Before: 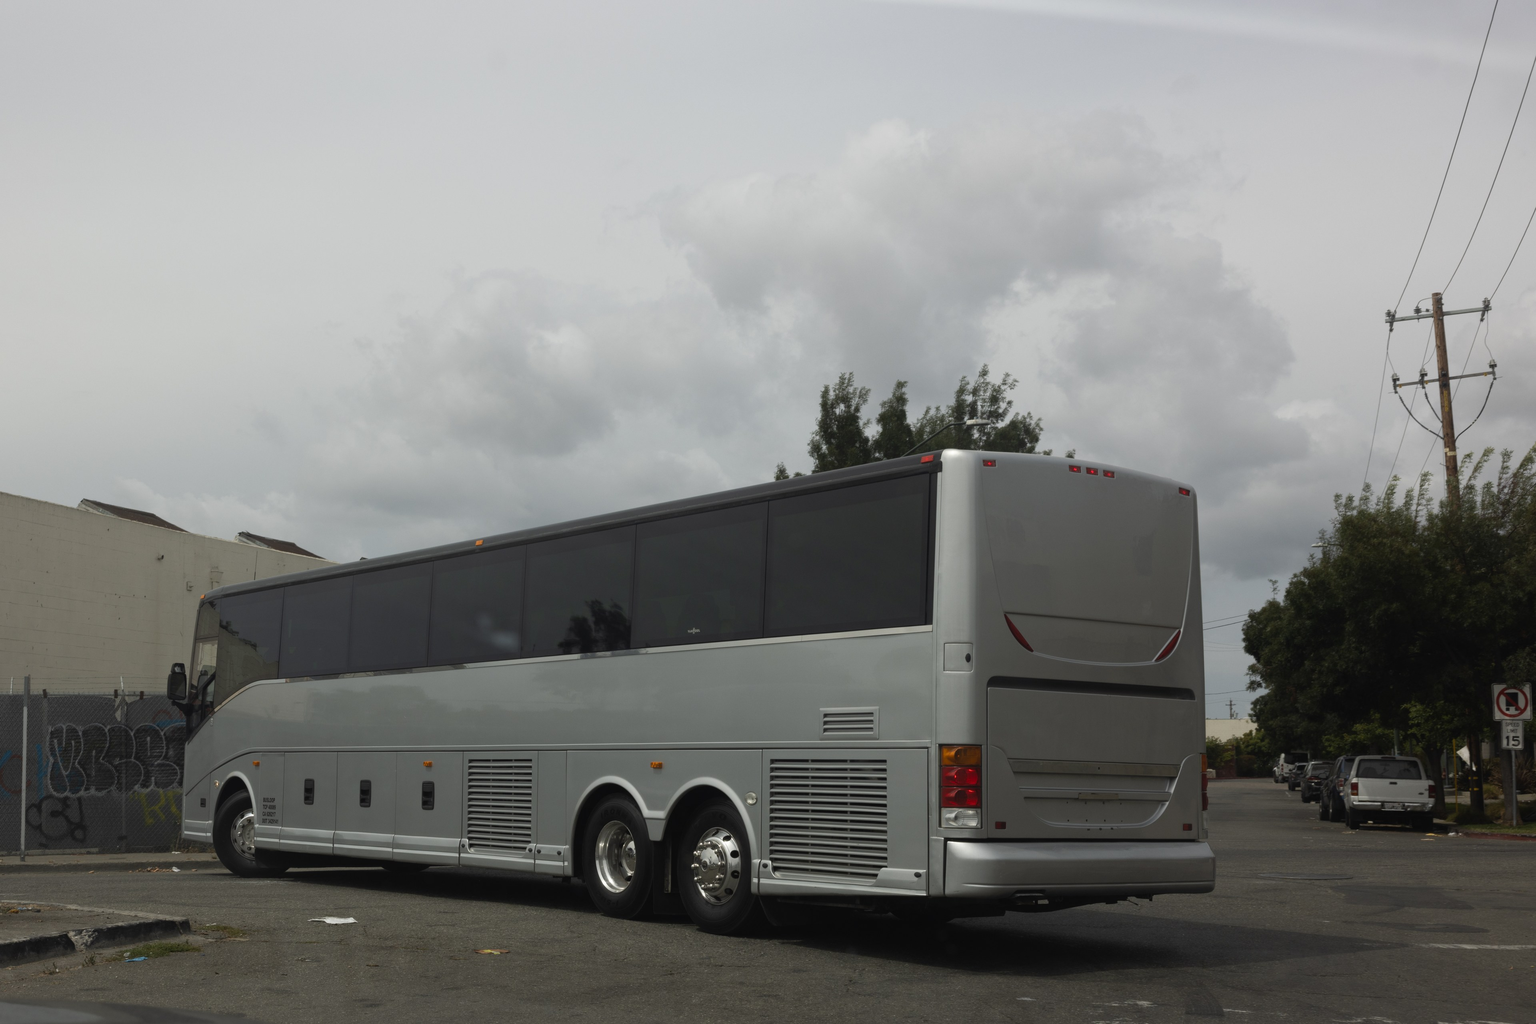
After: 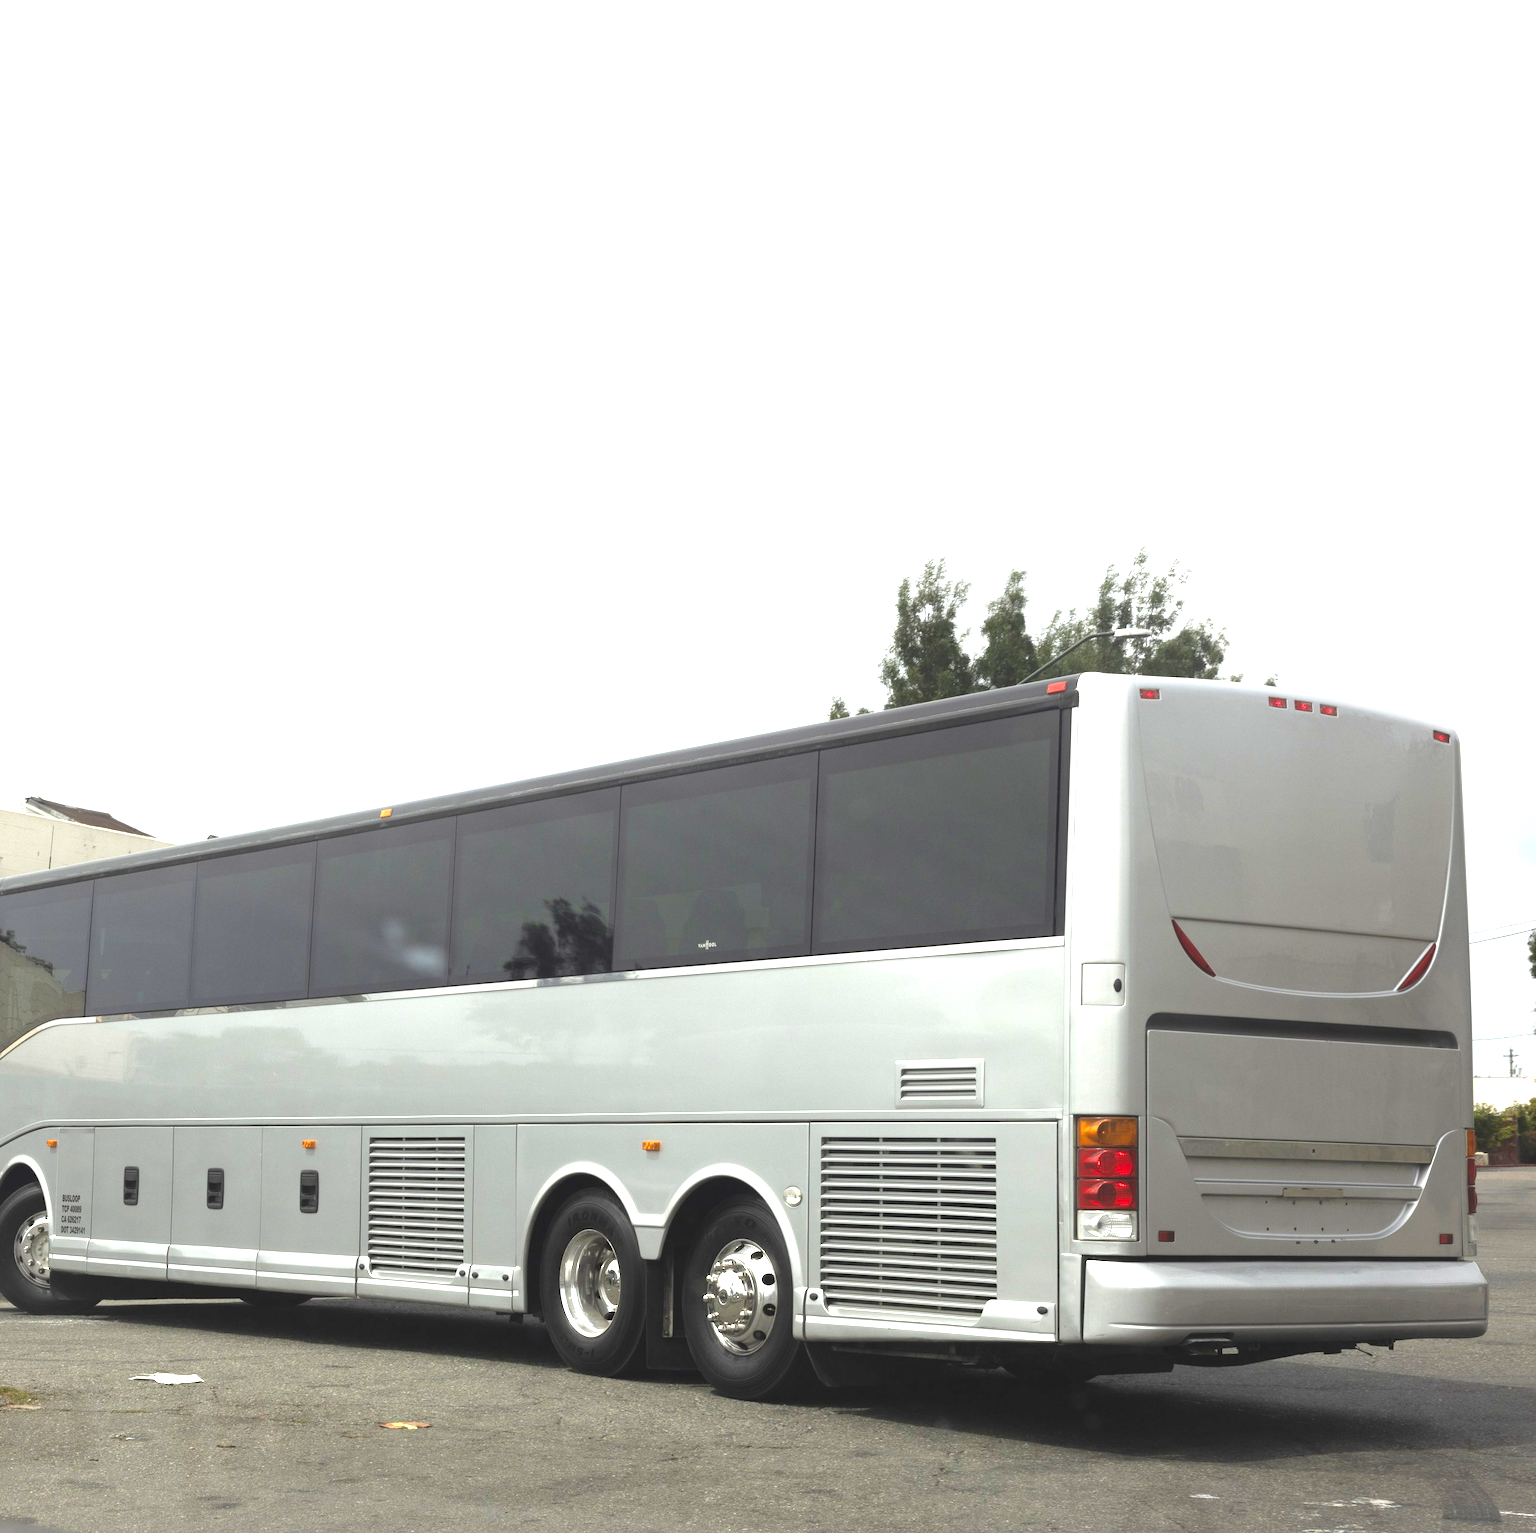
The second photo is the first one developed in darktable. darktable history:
exposure: exposure 2.192 EV, compensate highlight preservation false
crop and rotate: left 14.444%, right 18.739%
